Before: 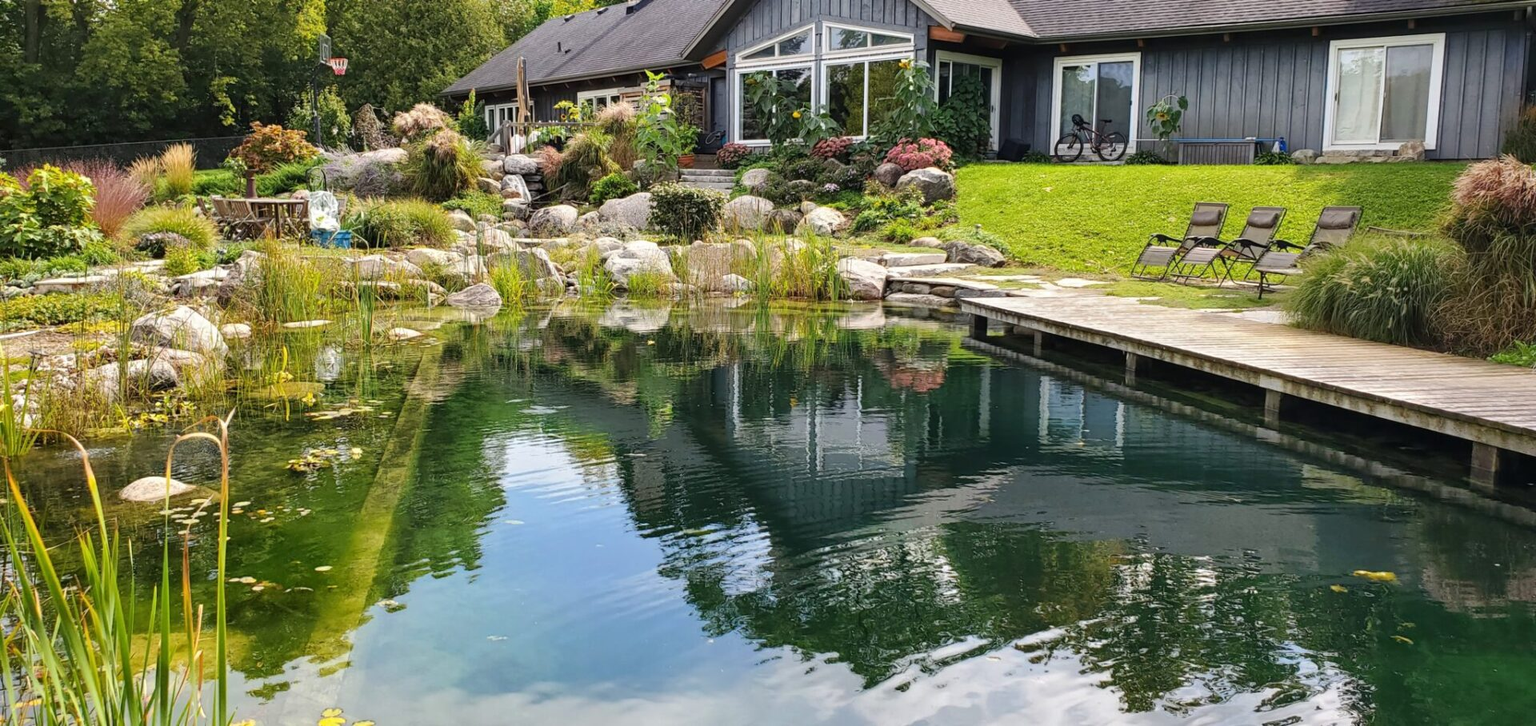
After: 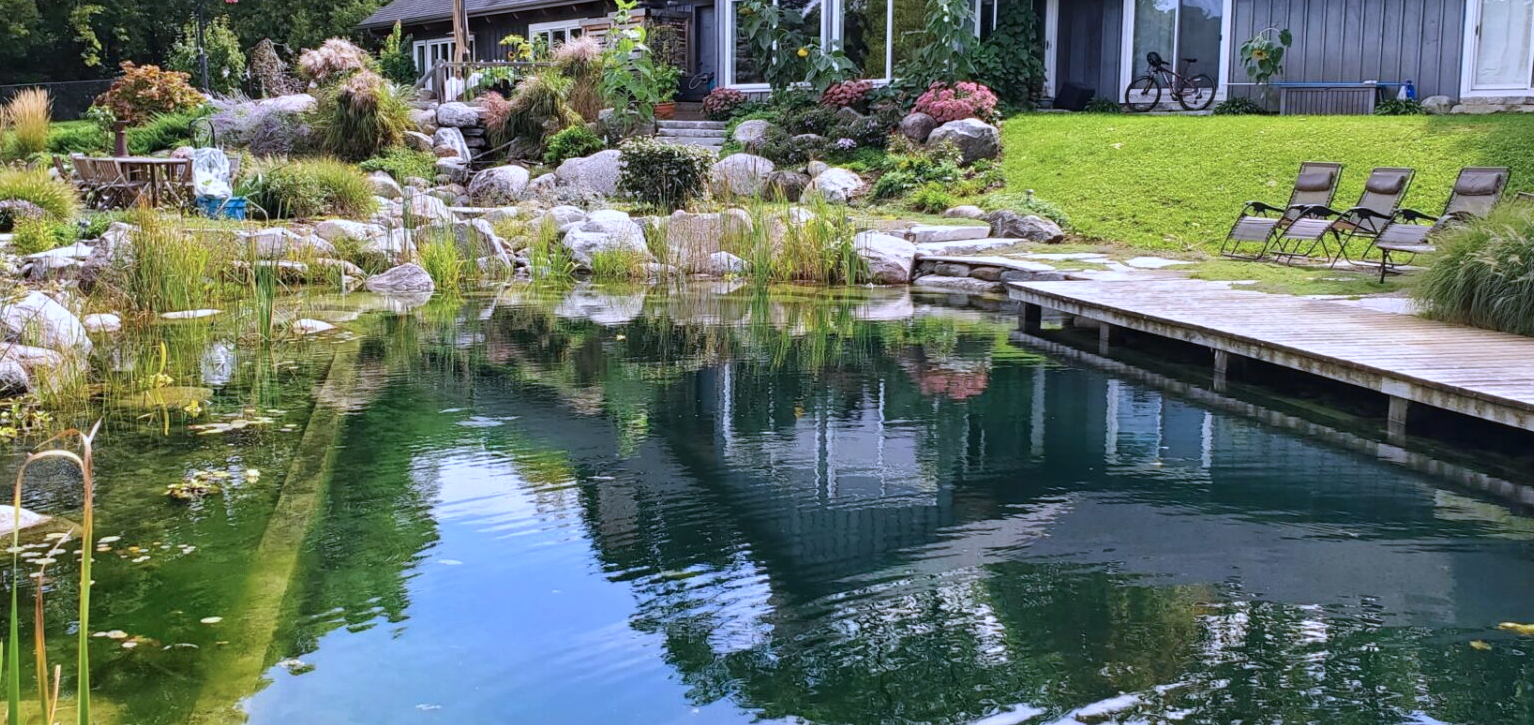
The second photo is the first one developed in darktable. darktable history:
color calibration: illuminant as shot in camera, x 0.379, y 0.396, temperature 4138.76 K
crop and rotate: left 10.071%, top 10.071%, right 10.02%, bottom 10.02%
